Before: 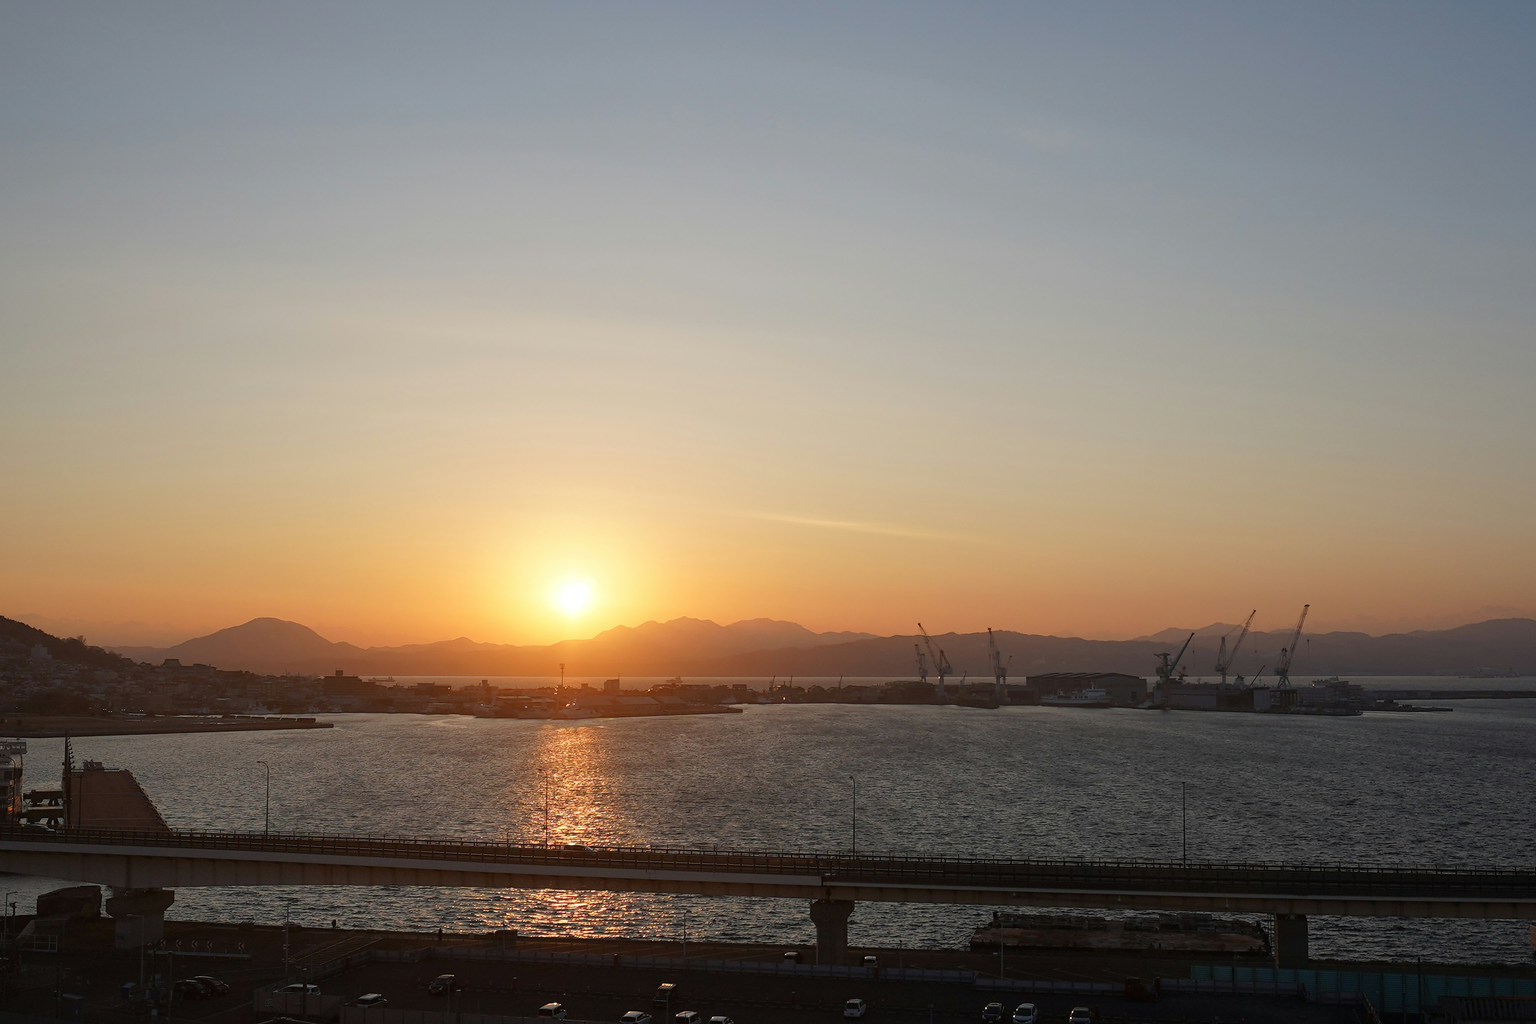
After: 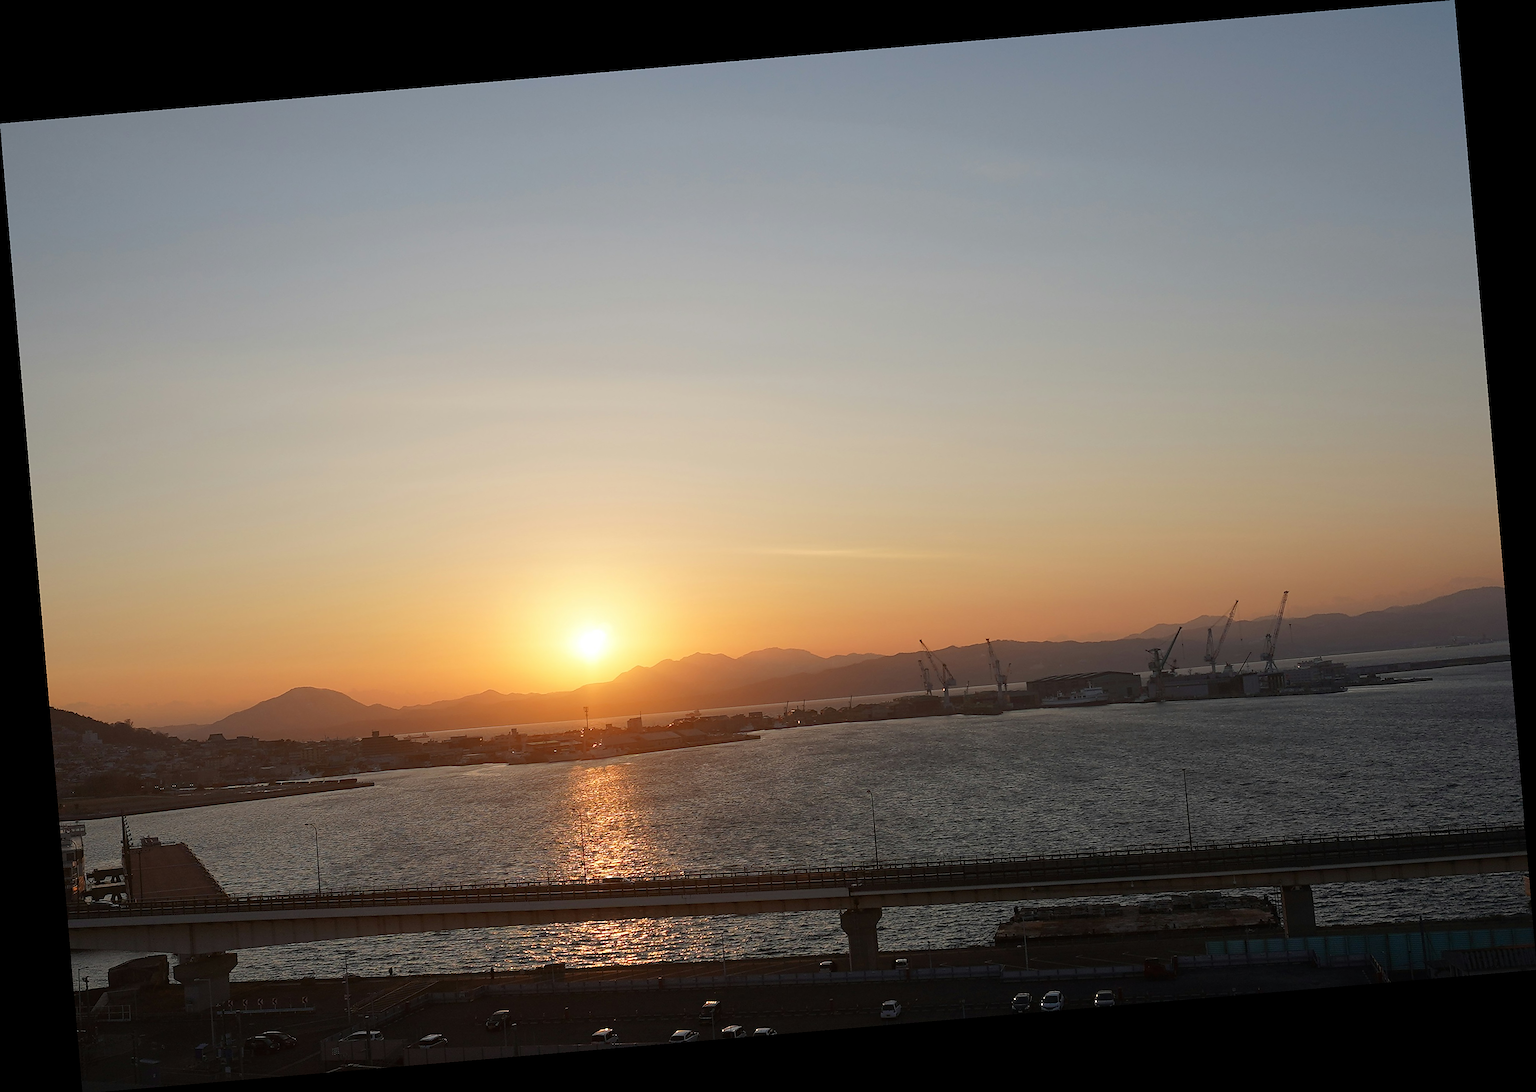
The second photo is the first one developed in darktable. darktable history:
rotate and perspective: rotation -4.86°, automatic cropping off
sharpen: on, module defaults
